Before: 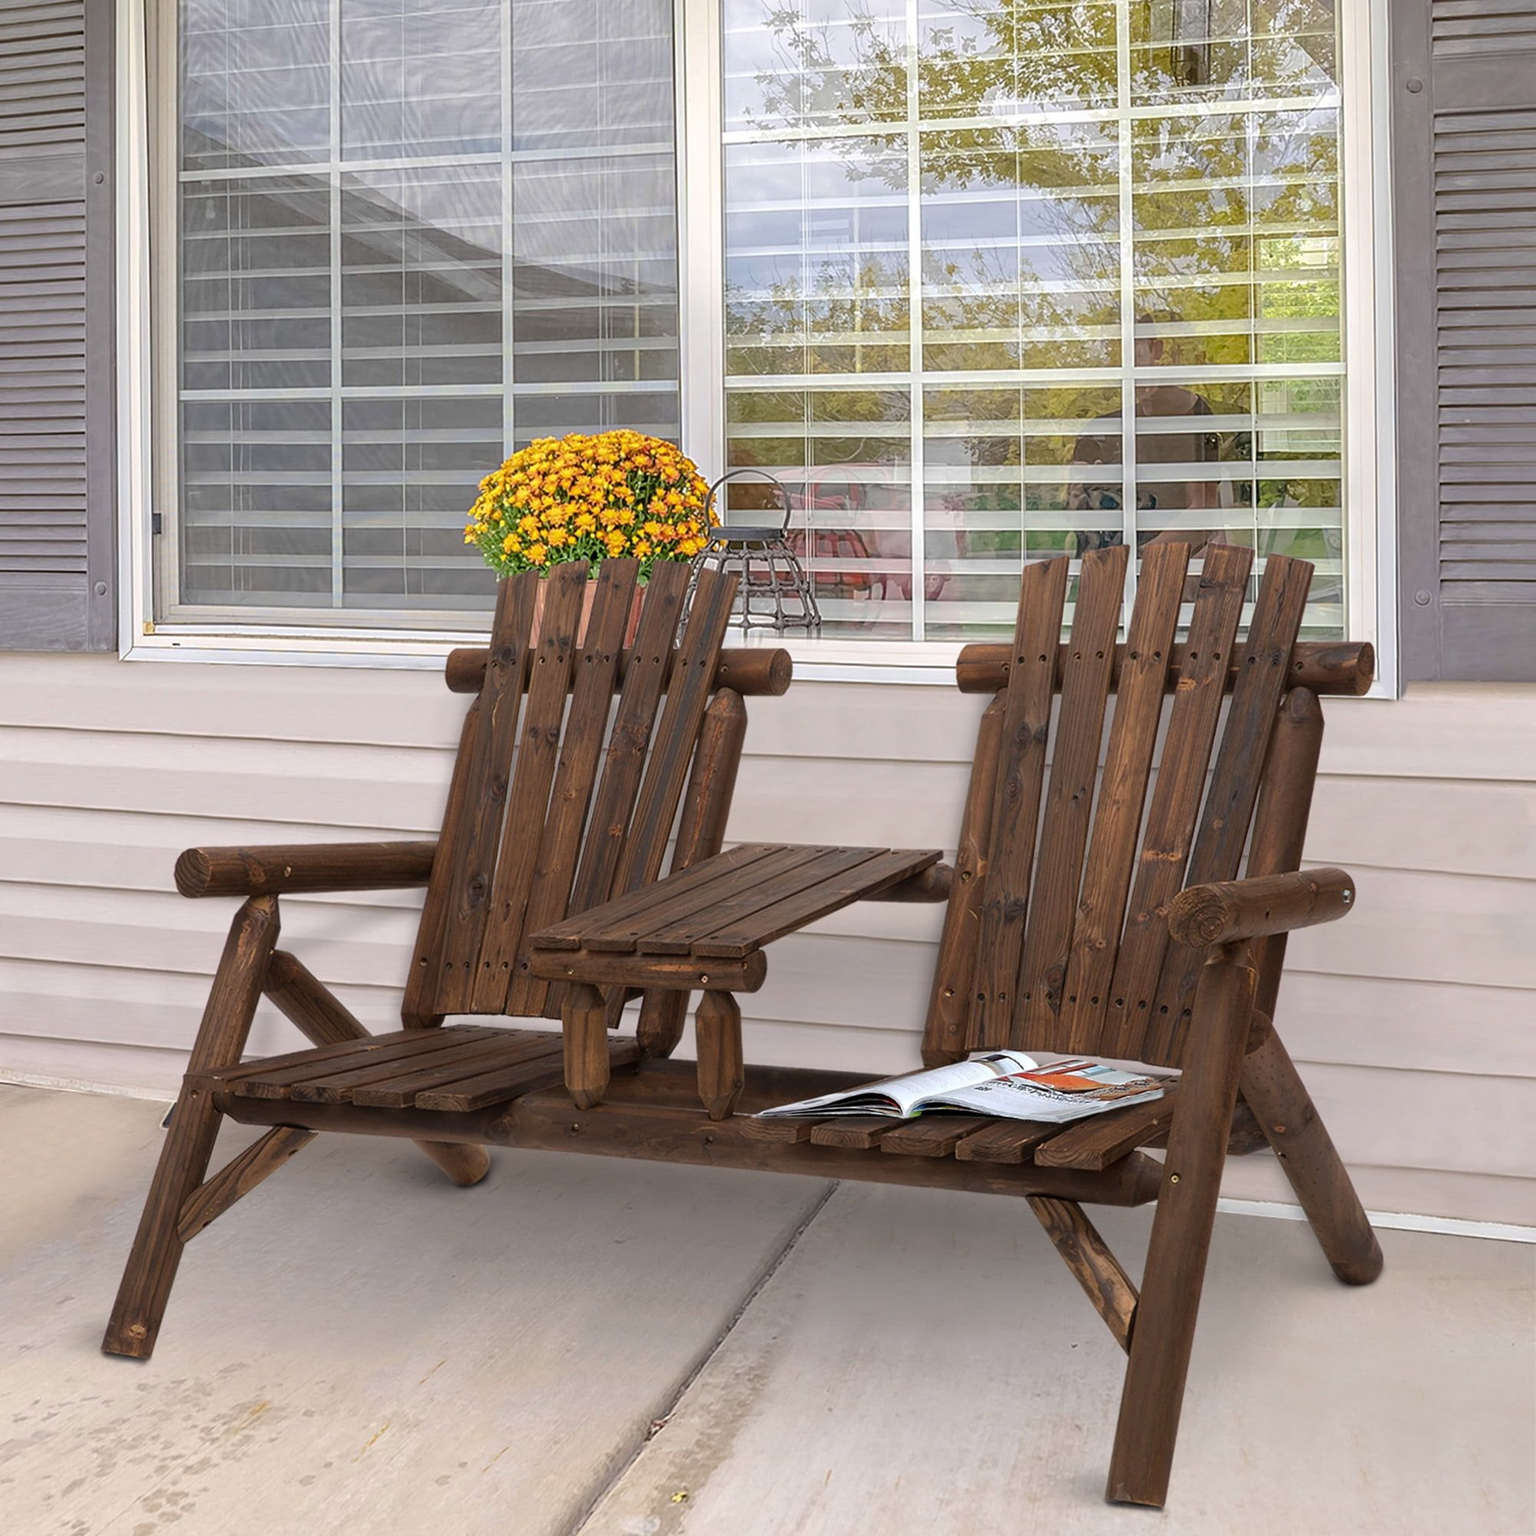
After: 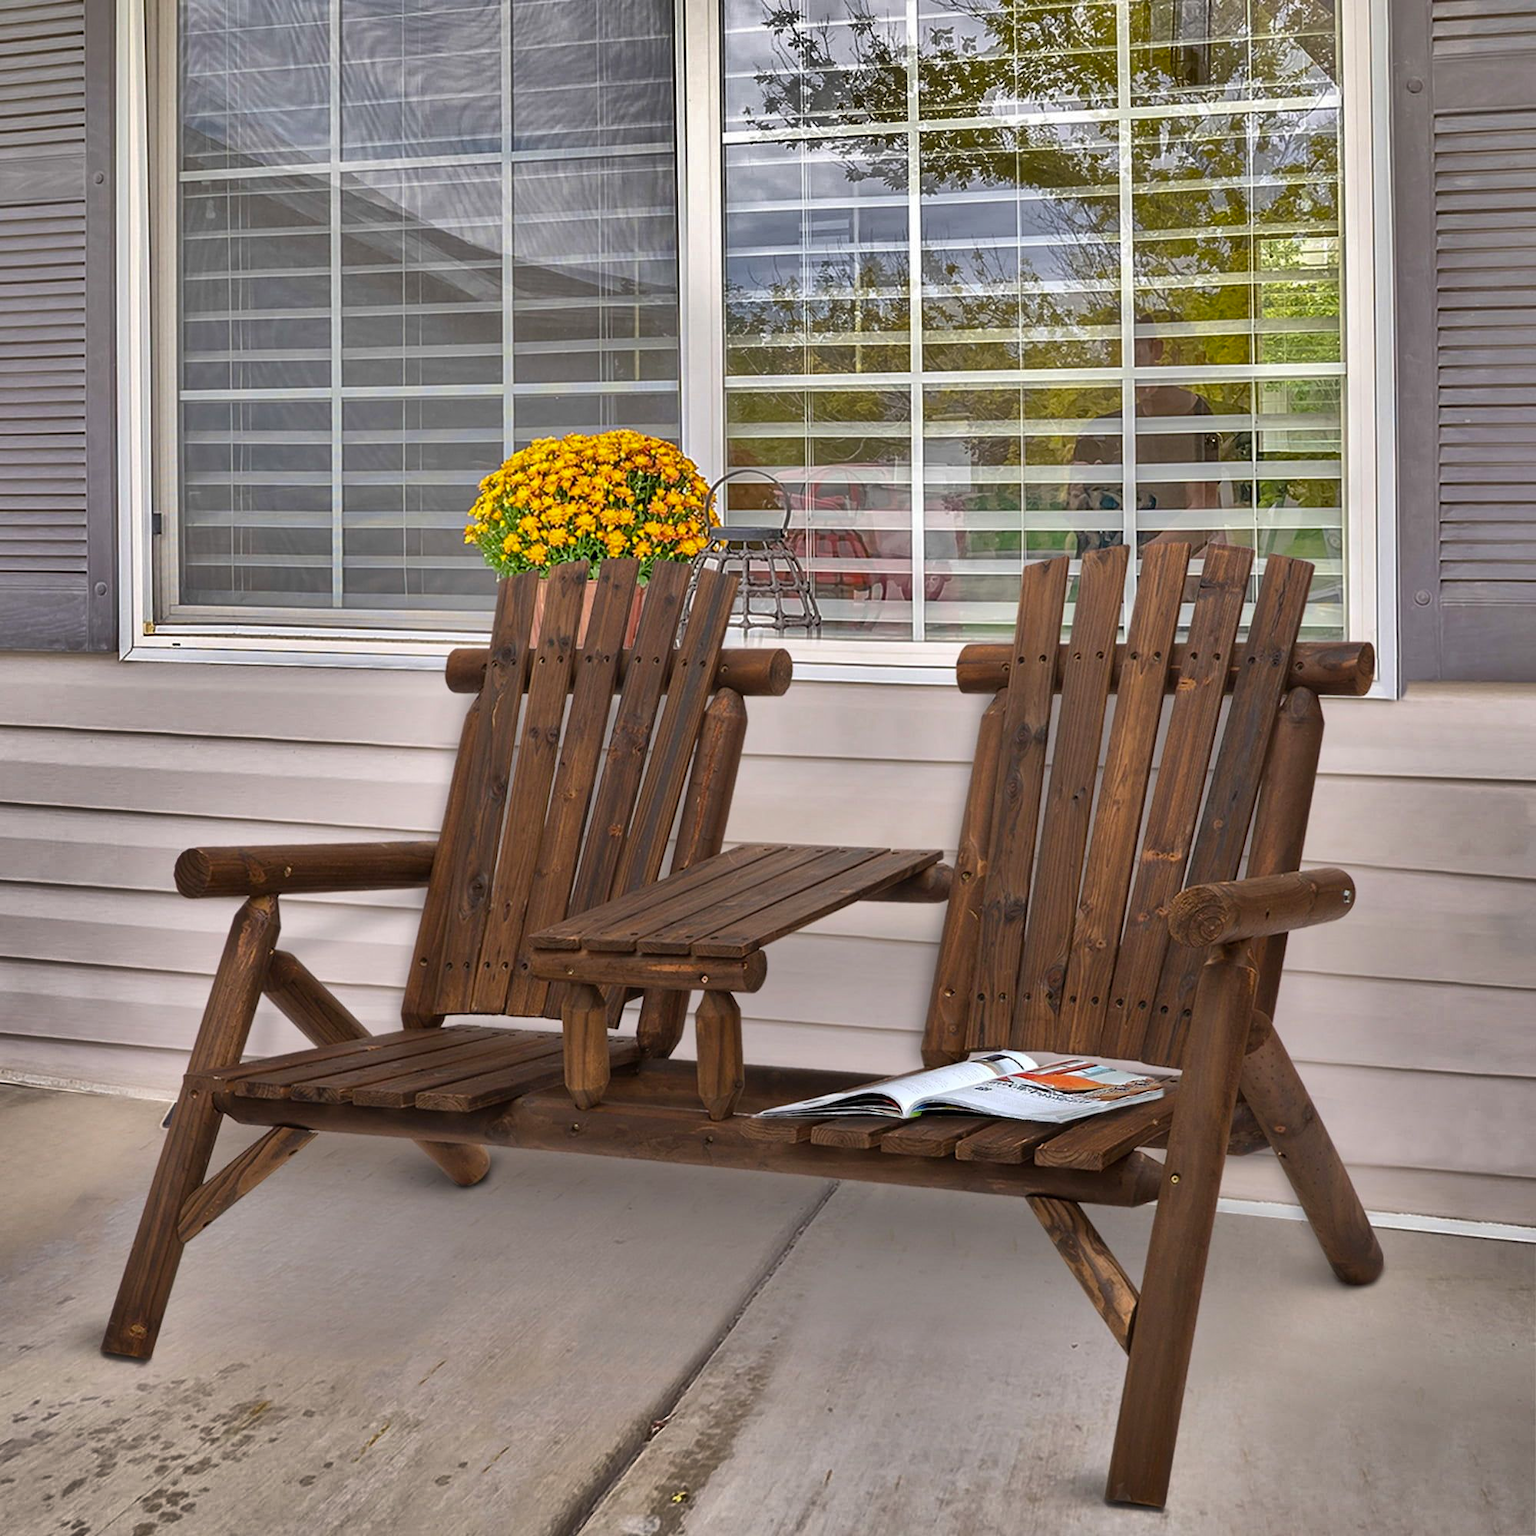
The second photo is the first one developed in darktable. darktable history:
color balance rgb: linear chroma grading › global chroma 14.574%, perceptual saturation grading › global saturation -0.111%, global vibrance 11.029%
shadows and highlights: shadows 20.79, highlights -81.42, highlights color adjustment 0.515%, soften with gaussian
